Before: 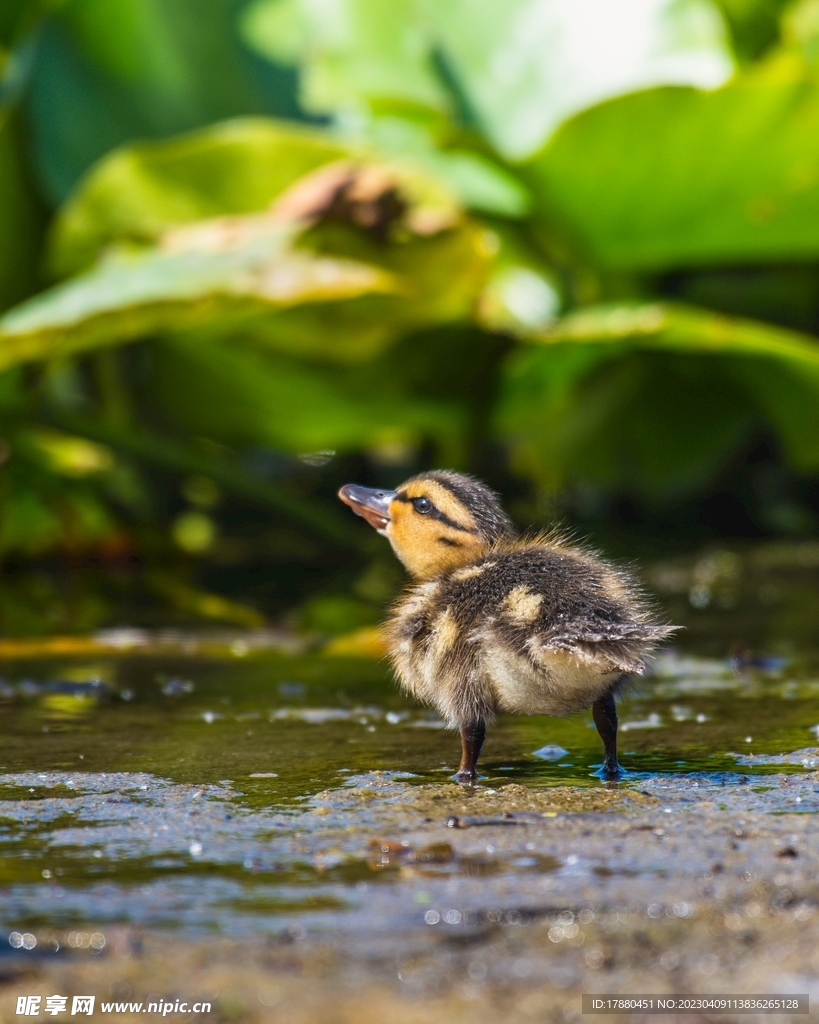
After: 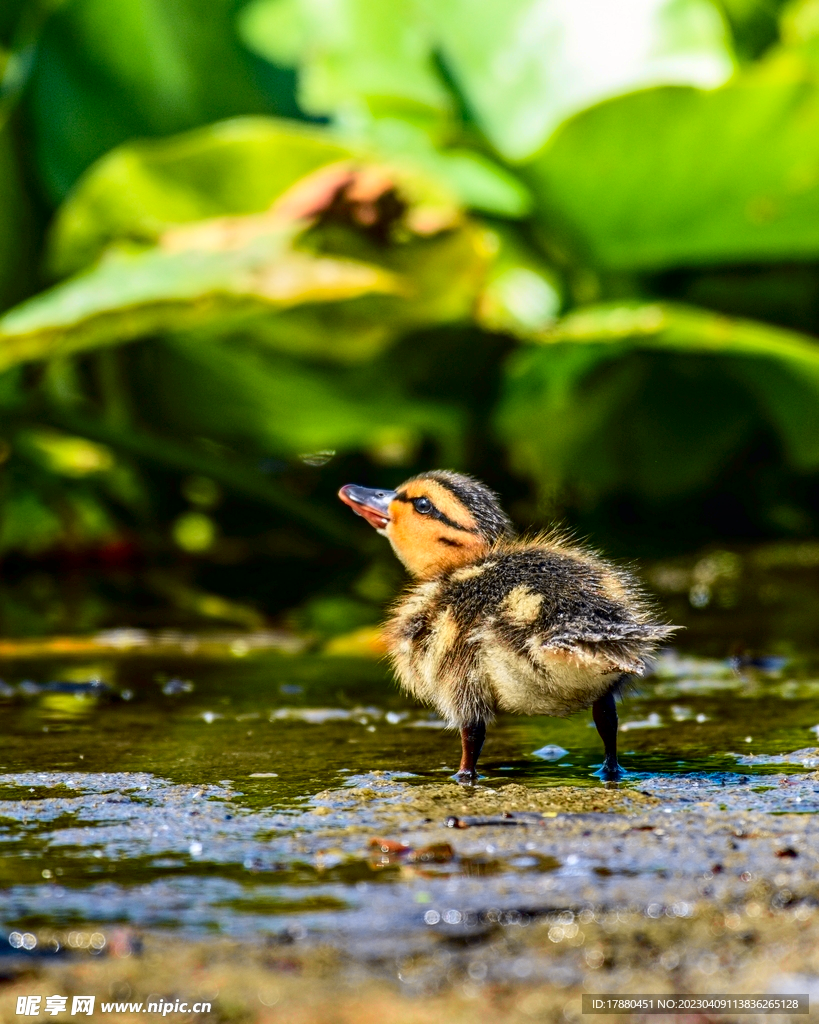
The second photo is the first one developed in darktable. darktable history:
haze removal: strength 0.239, distance 0.243, compatibility mode true, adaptive false
local contrast: on, module defaults
tone curve: curves: ch0 [(0, 0.01) (0.133, 0.057) (0.338, 0.327) (0.494, 0.55) (0.726, 0.807) (1, 1)]; ch1 [(0, 0) (0.346, 0.324) (0.45, 0.431) (0.5, 0.5) (0.522, 0.517) (0.543, 0.578) (1, 1)]; ch2 [(0, 0) (0.44, 0.424) (0.501, 0.499) (0.564, 0.611) (0.622, 0.667) (0.707, 0.746) (1, 1)], color space Lab, independent channels, preserve colors none
